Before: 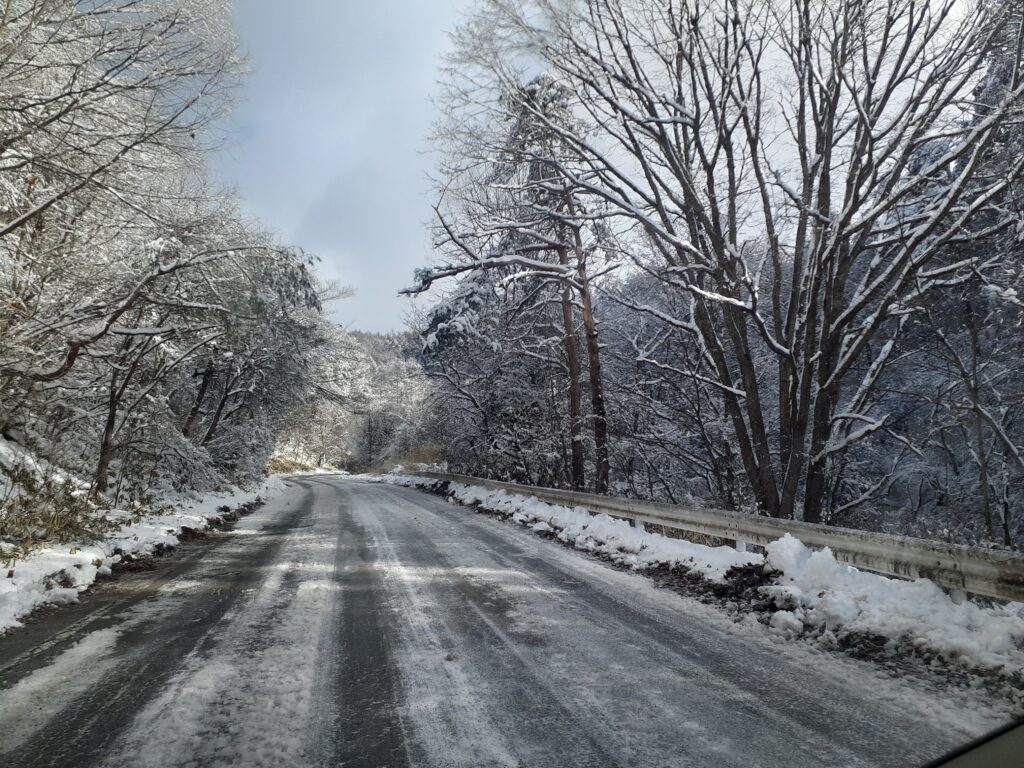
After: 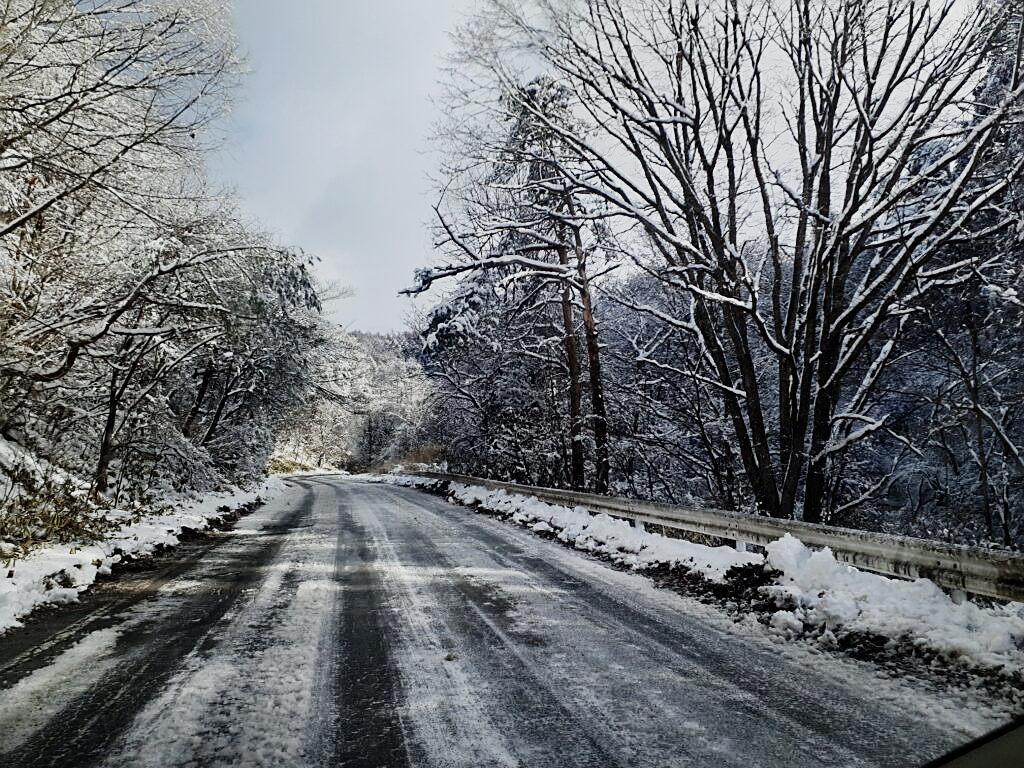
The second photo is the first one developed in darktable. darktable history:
sharpen: on, module defaults
sigmoid: contrast 1.81, skew -0.21, preserve hue 0%, red attenuation 0.1, red rotation 0.035, green attenuation 0.1, green rotation -0.017, blue attenuation 0.15, blue rotation -0.052, base primaries Rec2020
